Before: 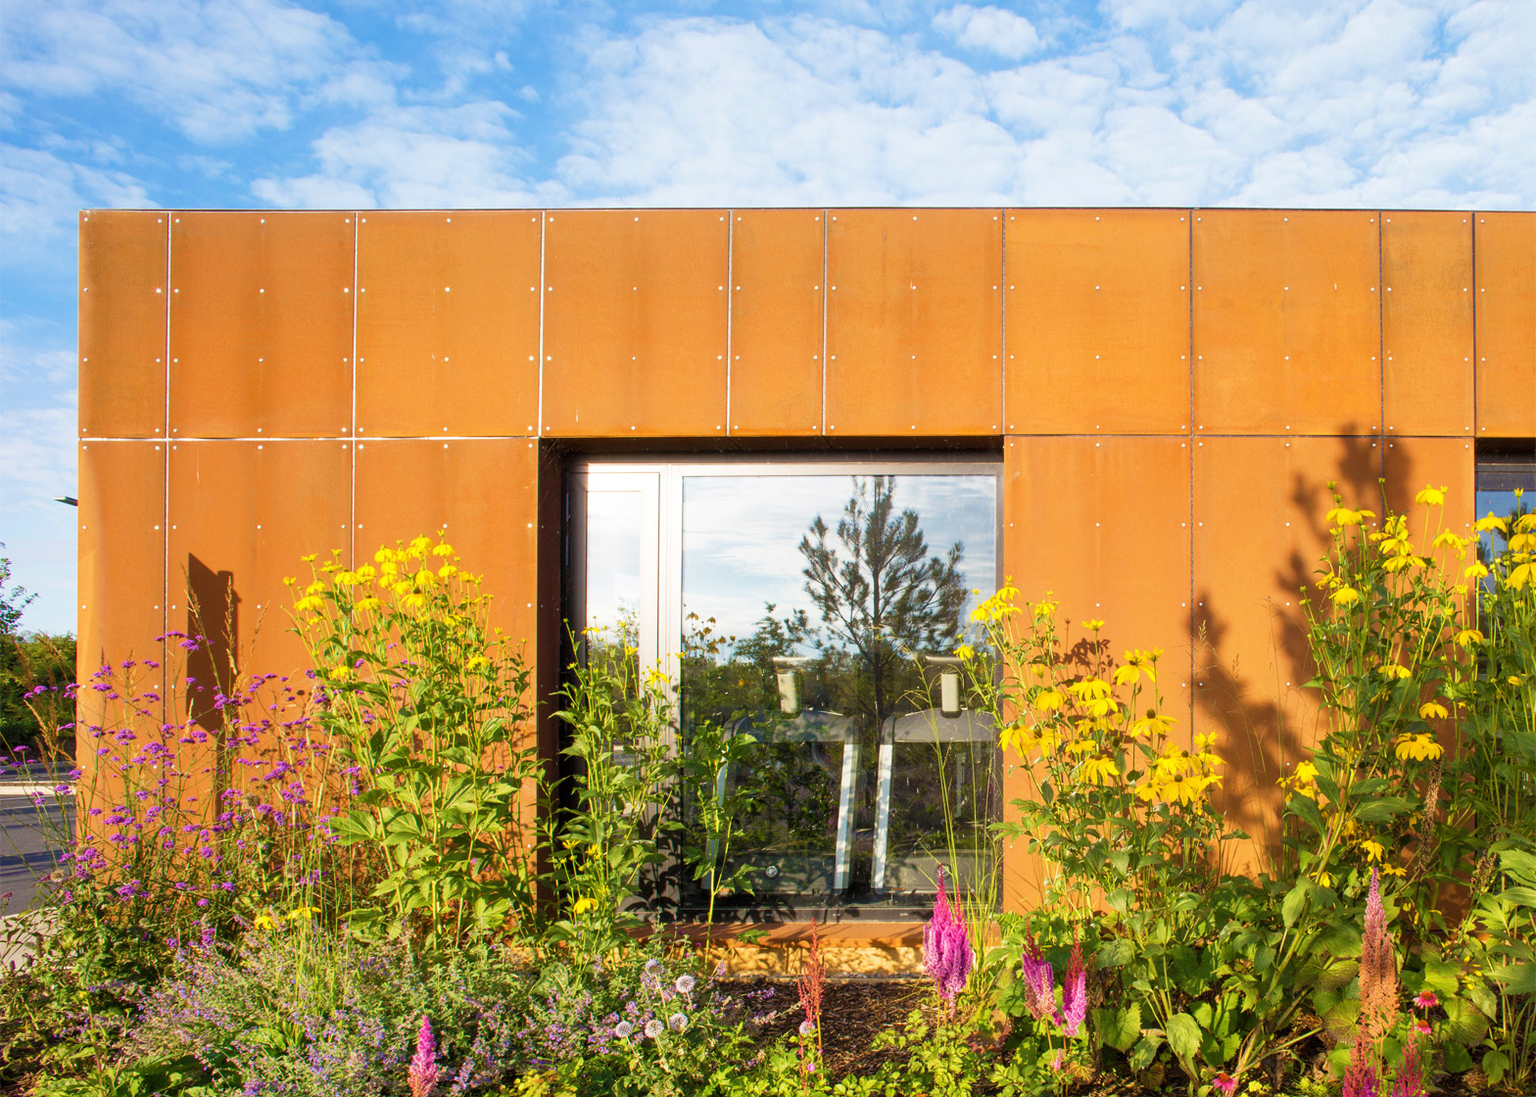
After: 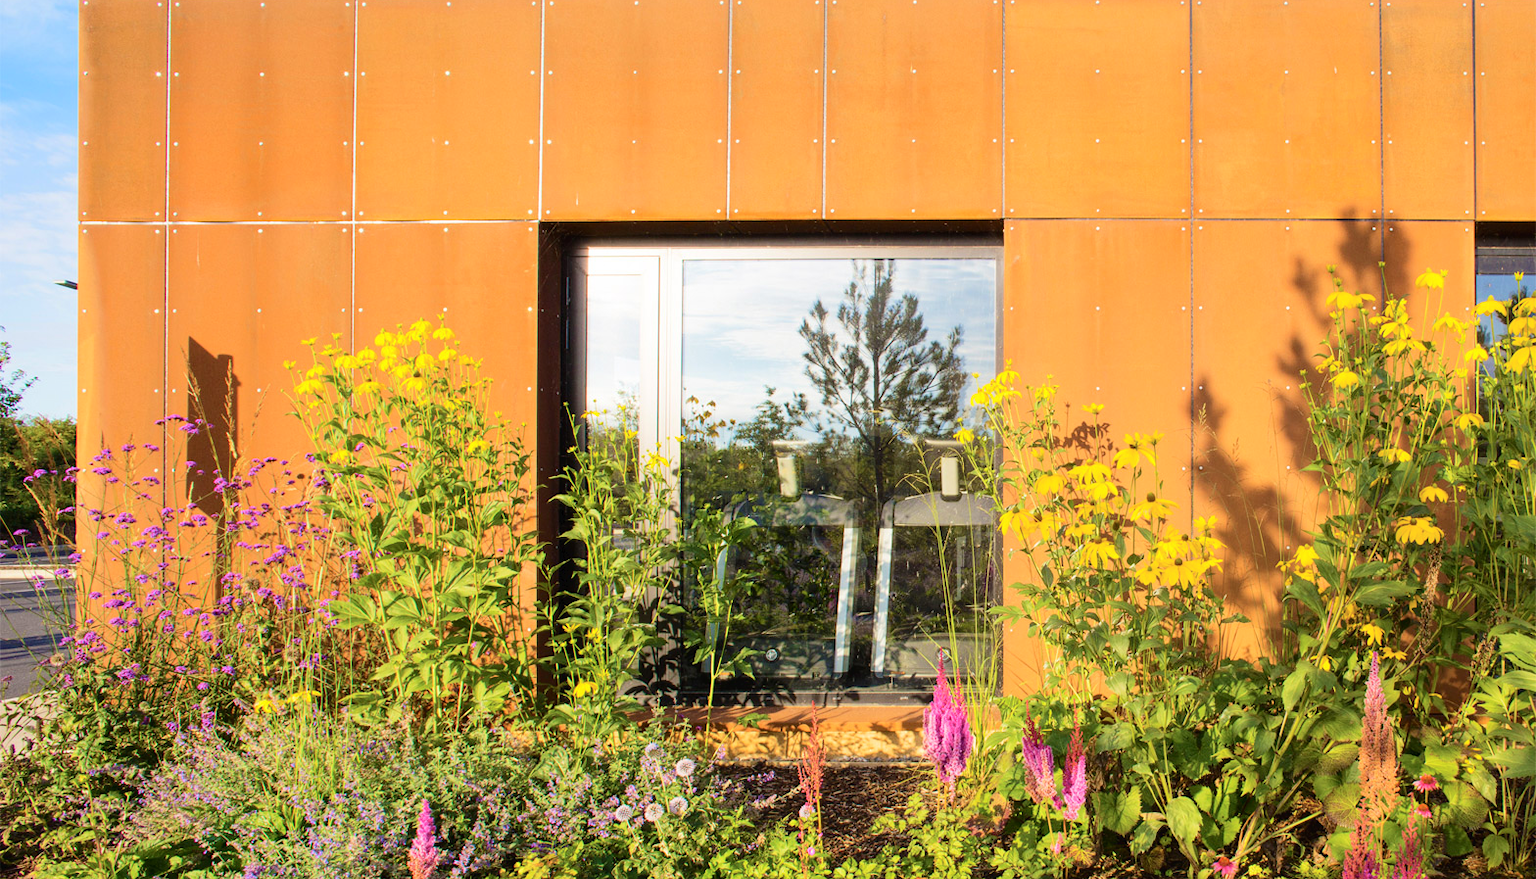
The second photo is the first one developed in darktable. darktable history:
crop and rotate: top 19.798%
tone curve: curves: ch0 [(0, 0) (0.003, 0.02) (0.011, 0.023) (0.025, 0.028) (0.044, 0.045) (0.069, 0.063) (0.1, 0.09) (0.136, 0.122) (0.177, 0.166) (0.224, 0.223) (0.277, 0.297) (0.335, 0.384) (0.399, 0.461) (0.468, 0.549) (0.543, 0.632) (0.623, 0.705) (0.709, 0.772) (0.801, 0.844) (0.898, 0.91) (1, 1)], color space Lab, independent channels, preserve colors none
